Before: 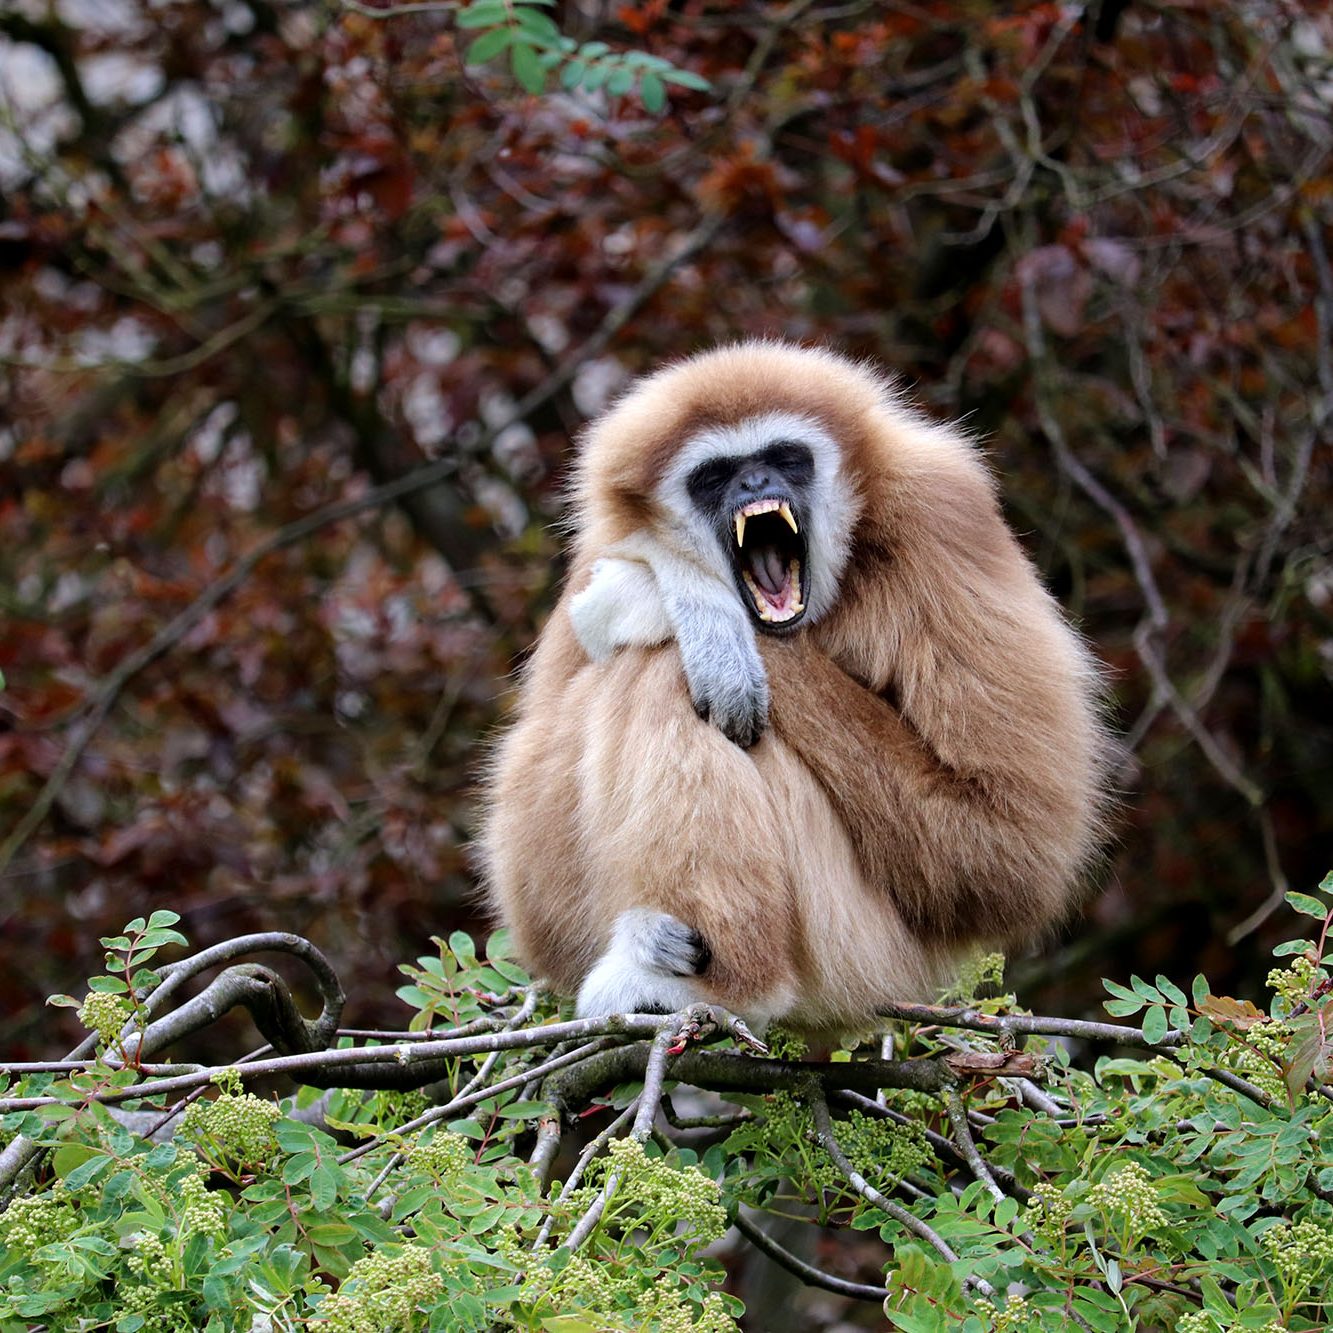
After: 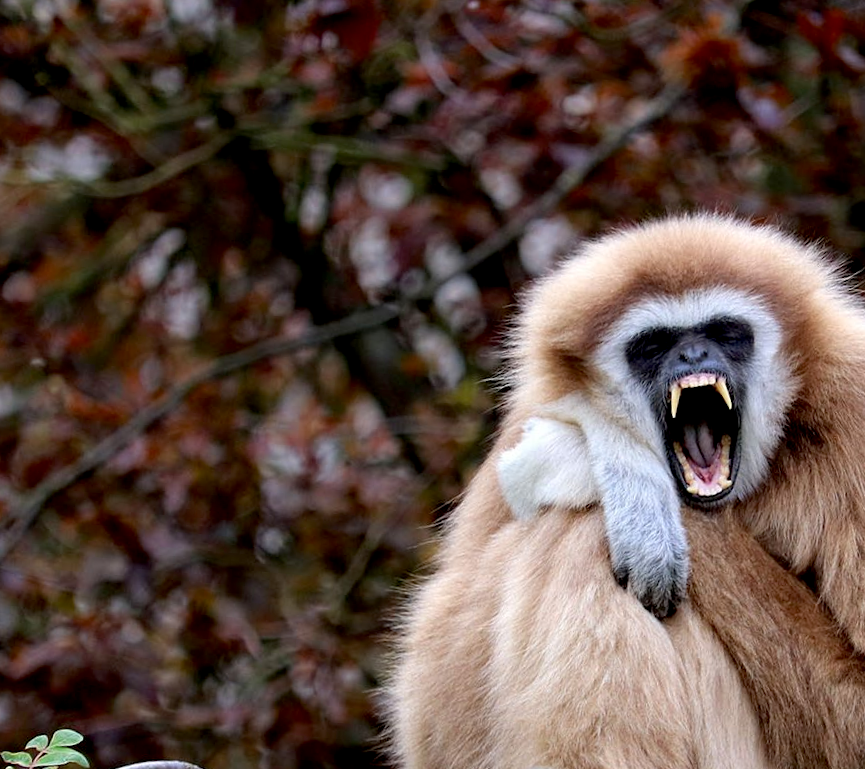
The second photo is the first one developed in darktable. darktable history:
crop and rotate: angle -4.99°, left 2.122%, top 6.945%, right 27.566%, bottom 30.519%
tone equalizer: on, module defaults
exposure: black level correction 0.007, compensate highlight preservation false
